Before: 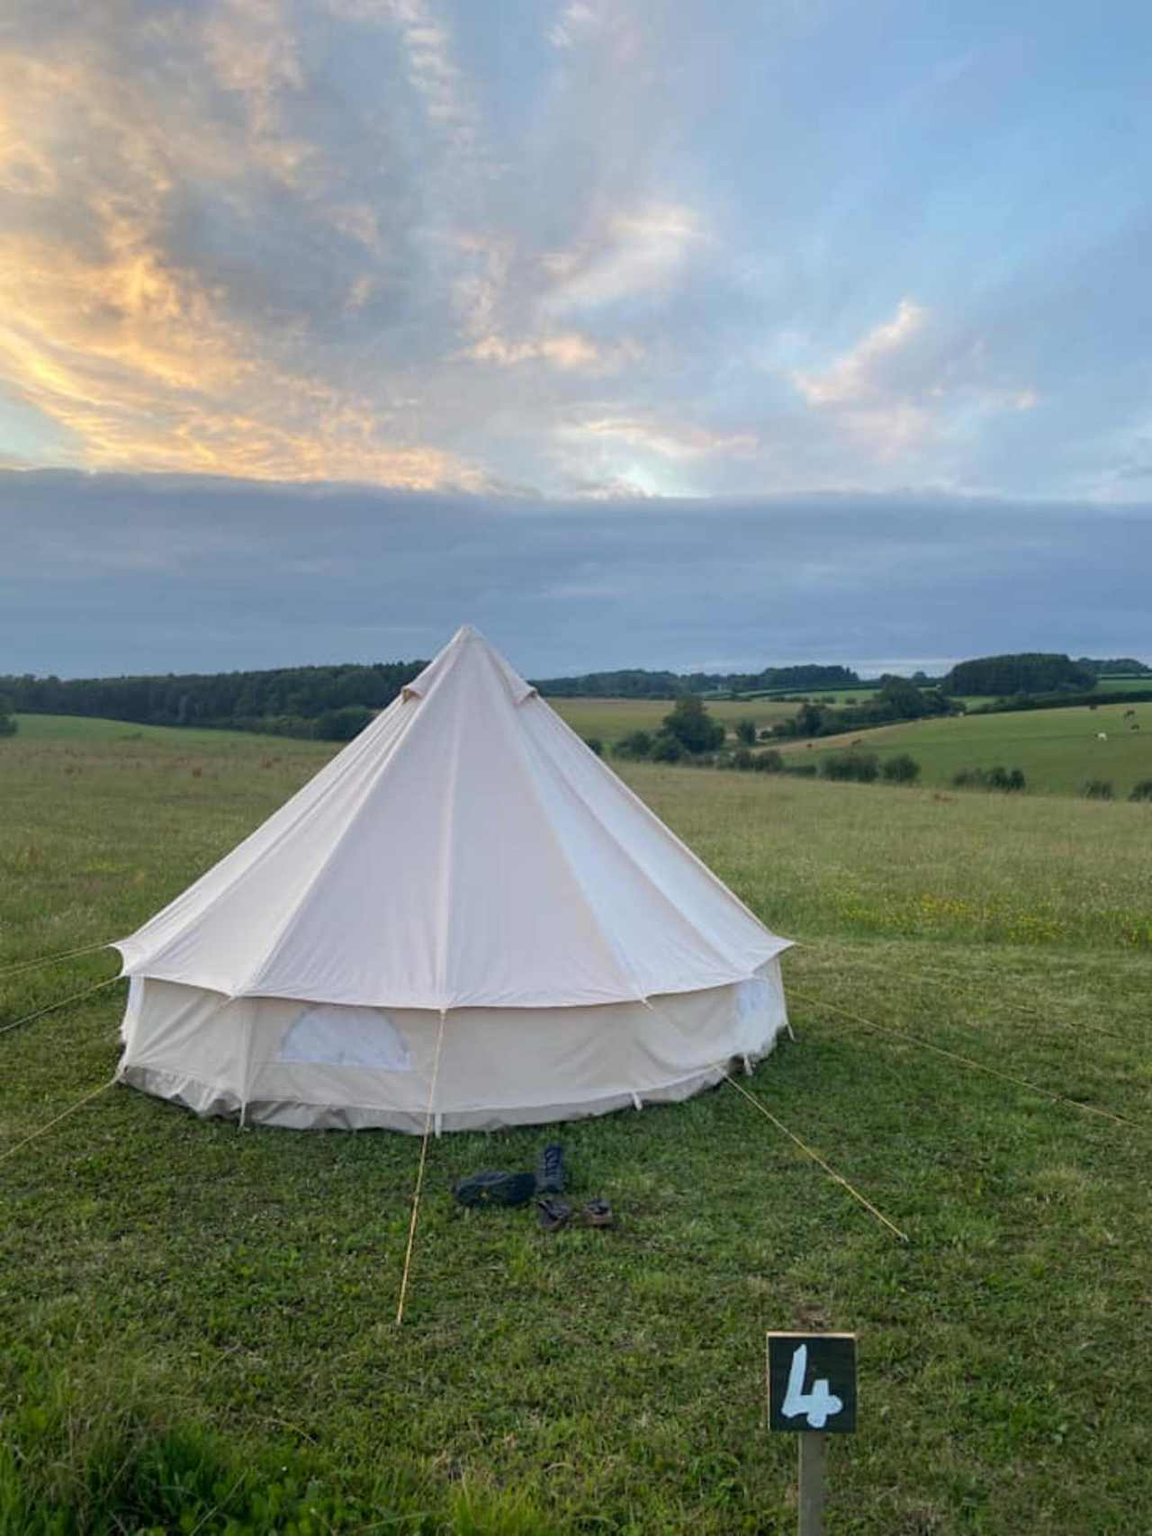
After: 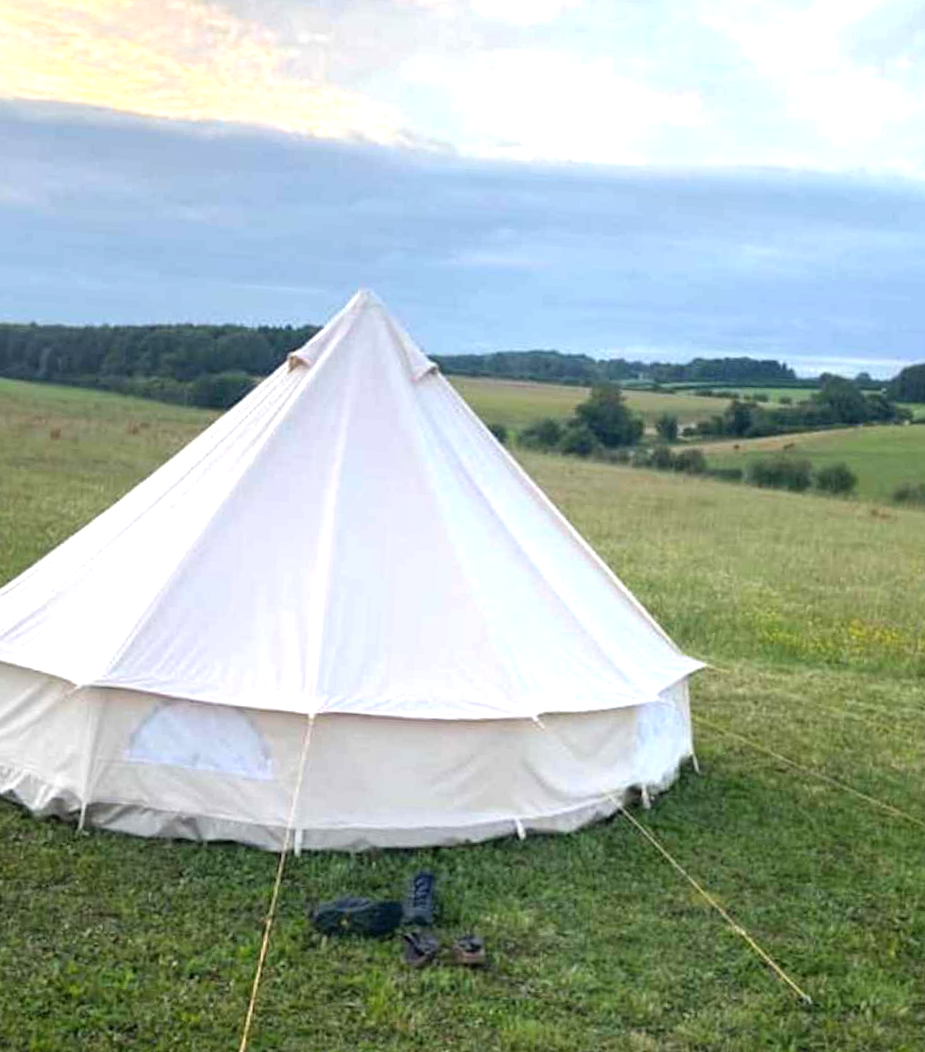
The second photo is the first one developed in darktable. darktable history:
exposure: black level correction 0, exposure 0.498 EV, compensate highlight preservation false
crop and rotate: angle -3.6°, left 9.835%, top 21.156%, right 11.954%, bottom 12.118%
tone equalizer: -8 EV -0.449 EV, -7 EV -0.39 EV, -6 EV -0.341 EV, -5 EV -0.22 EV, -3 EV 0.235 EV, -2 EV 0.34 EV, -1 EV 0.405 EV, +0 EV 0.443 EV
